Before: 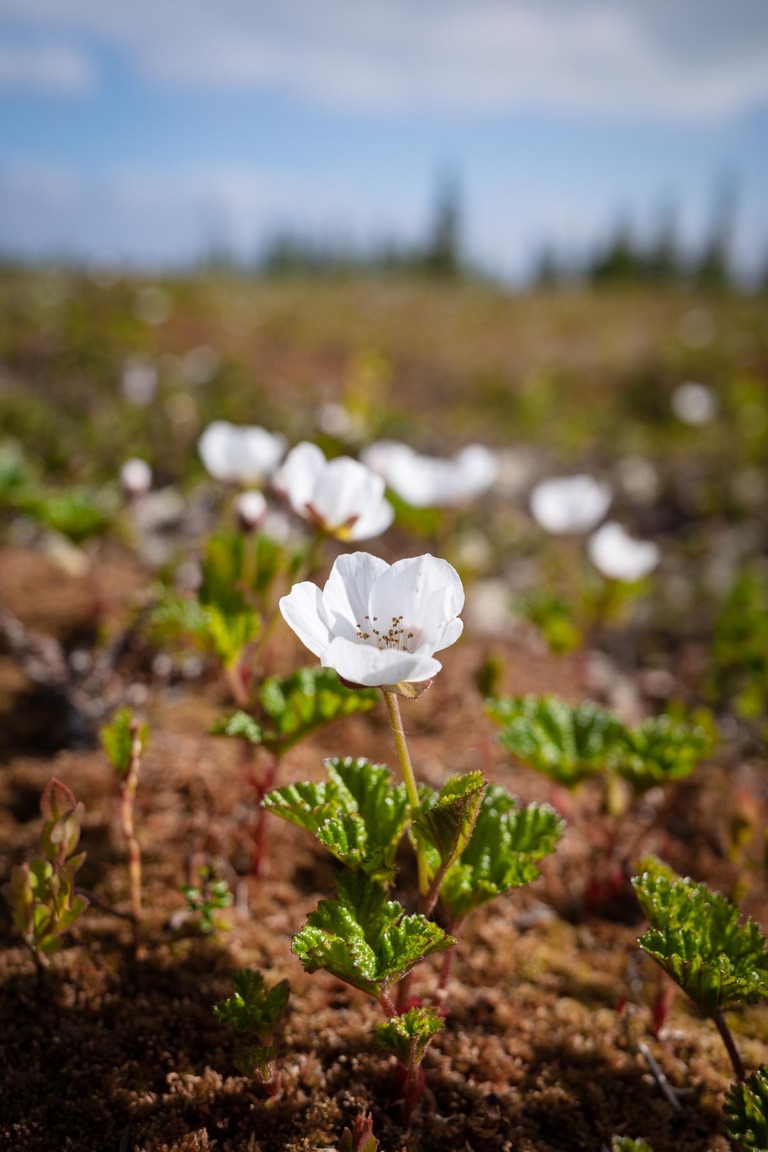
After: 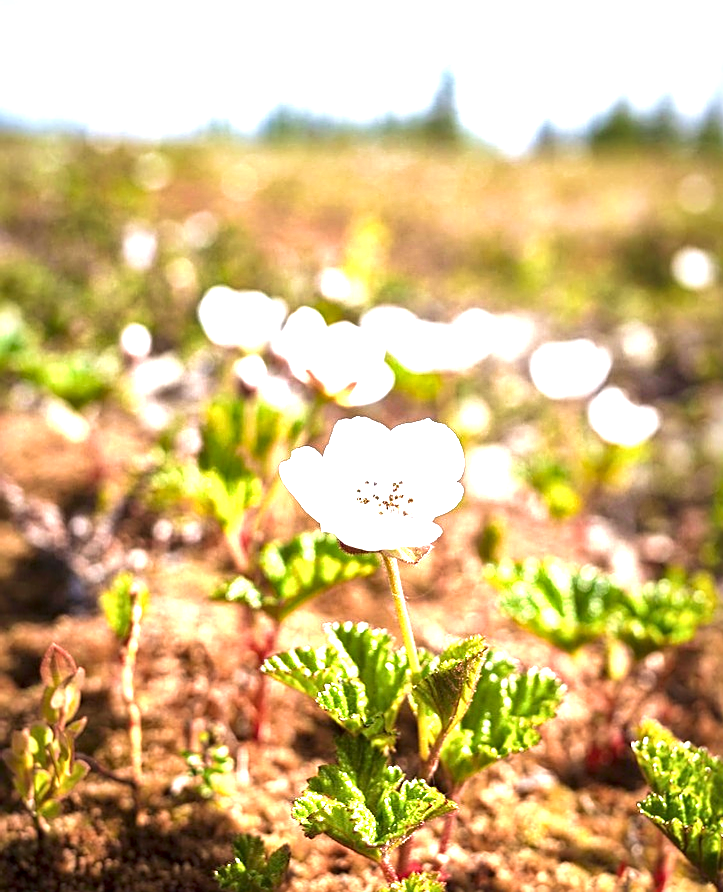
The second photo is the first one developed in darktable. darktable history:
exposure: exposure 2 EV, compensate highlight preservation false
crop and rotate: angle 0.072°, top 11.672%, right 5.613%, bottom 10.731%
sharpen: on, module defaults
velvia: on, module defaults
local contrast: mode bilateral grid, contrast 21, coarseness 50, detail 149%, midtone range 0.2
